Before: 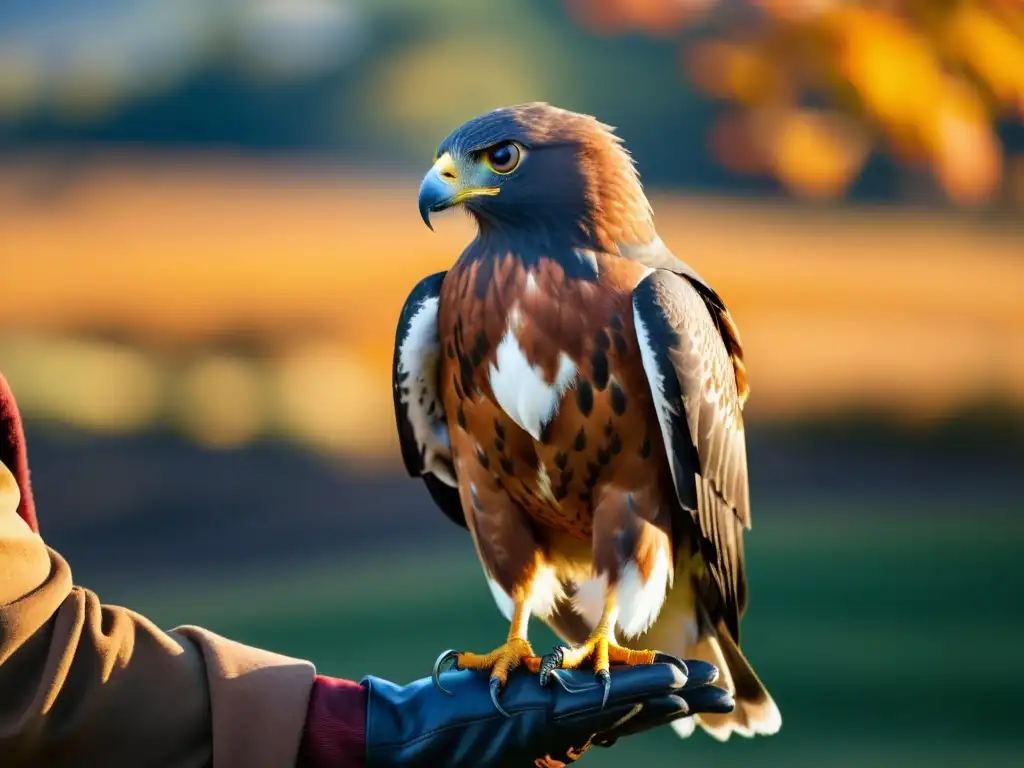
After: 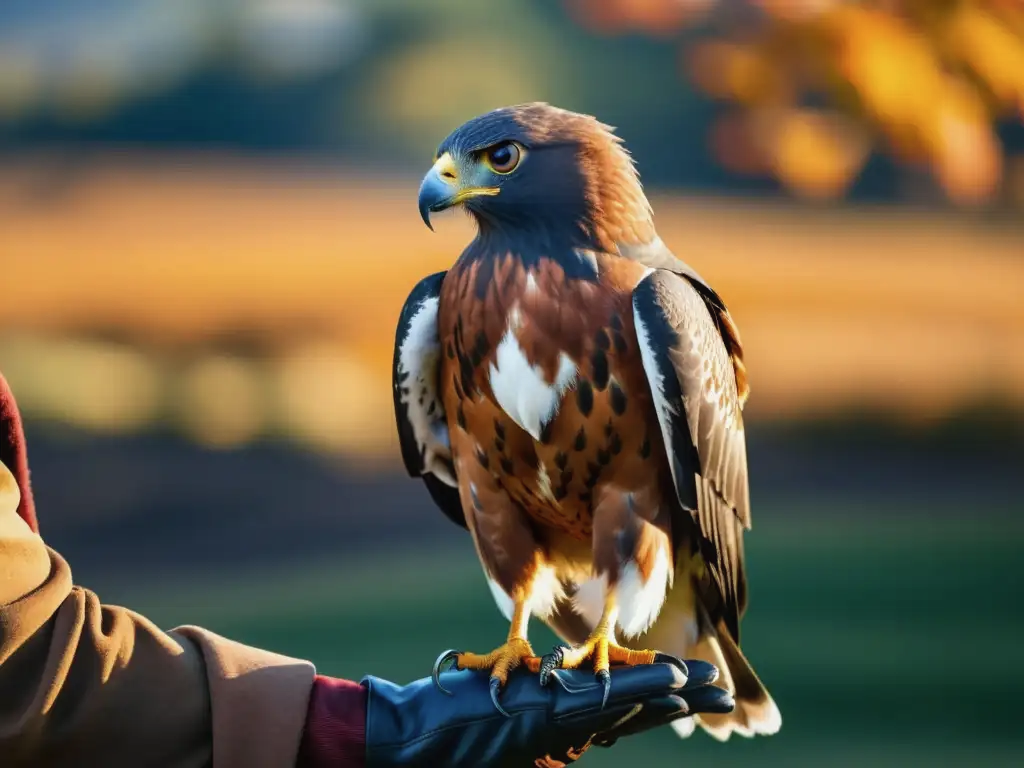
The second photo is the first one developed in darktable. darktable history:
local contrast: highlights 100%, shadows 98%, detail 119%, midtone range 0.2
contrast brightness saturation: contrast -0.07, brightness -0.032, saturation -0.109
exposure: compensate highlight preservation false
